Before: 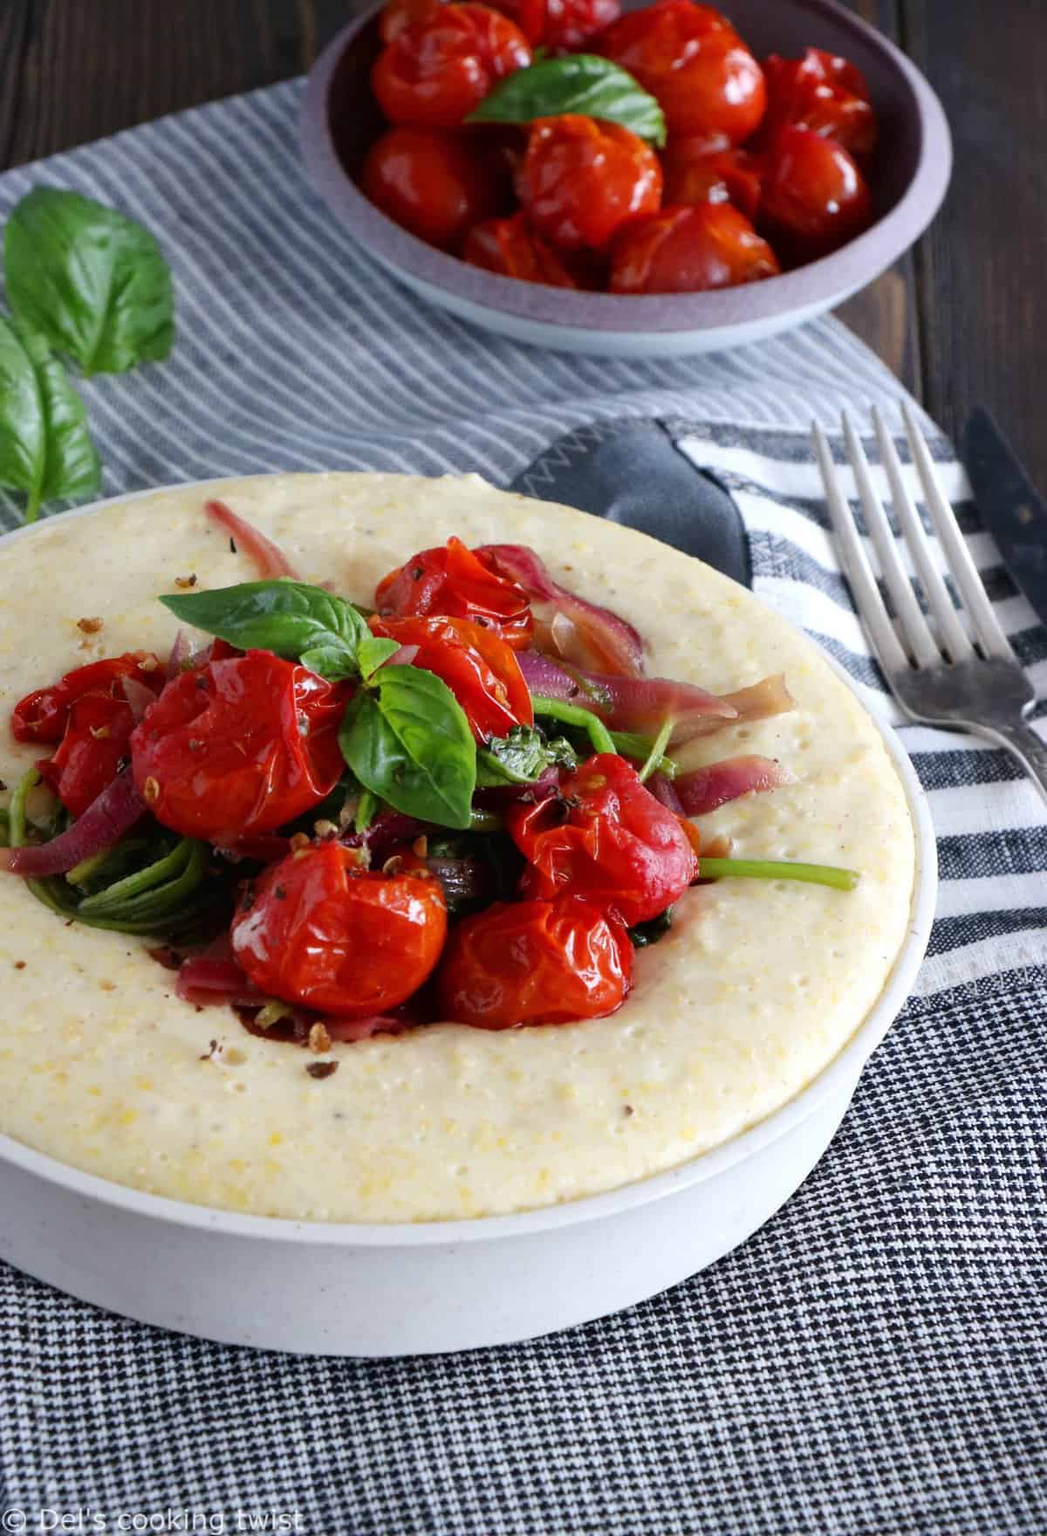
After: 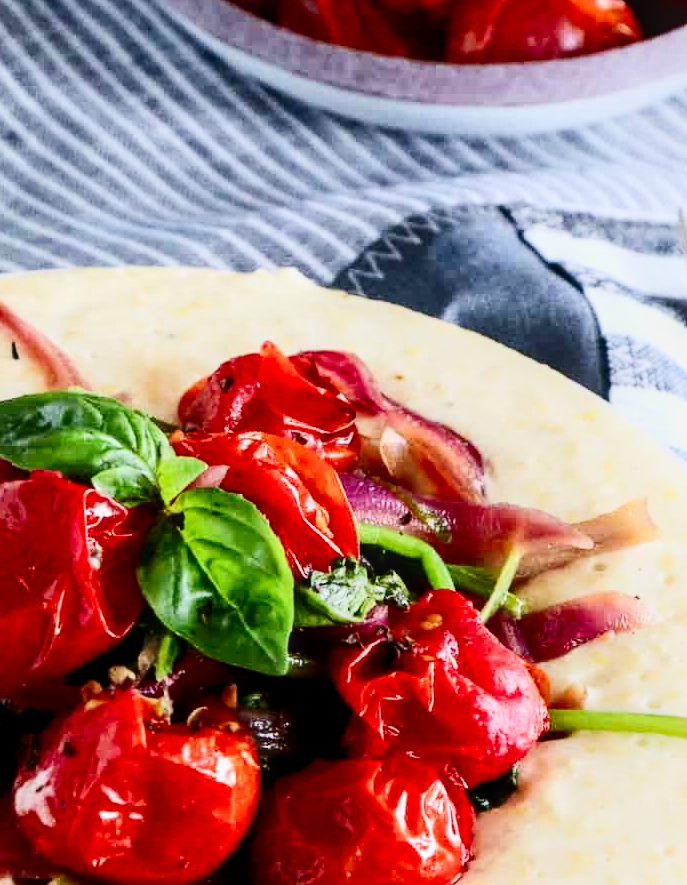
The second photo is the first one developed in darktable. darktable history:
crop: left 21.004%, top 15.587%, right 21.697%, bottom 34.098%
contrast brightness saturation: contrast 0.398, brightness 0.042, saturation 0.26
local contrast: on, module defaults
exposure: exposure 0.509 EV, compensate exposure bias true, compensate highlight preservation false
filmic rgb: black relative exposure -7.23 EV, white relative exposure 5.38 EV, hardness 3.03, iterations of high-quality reconstruction 0
